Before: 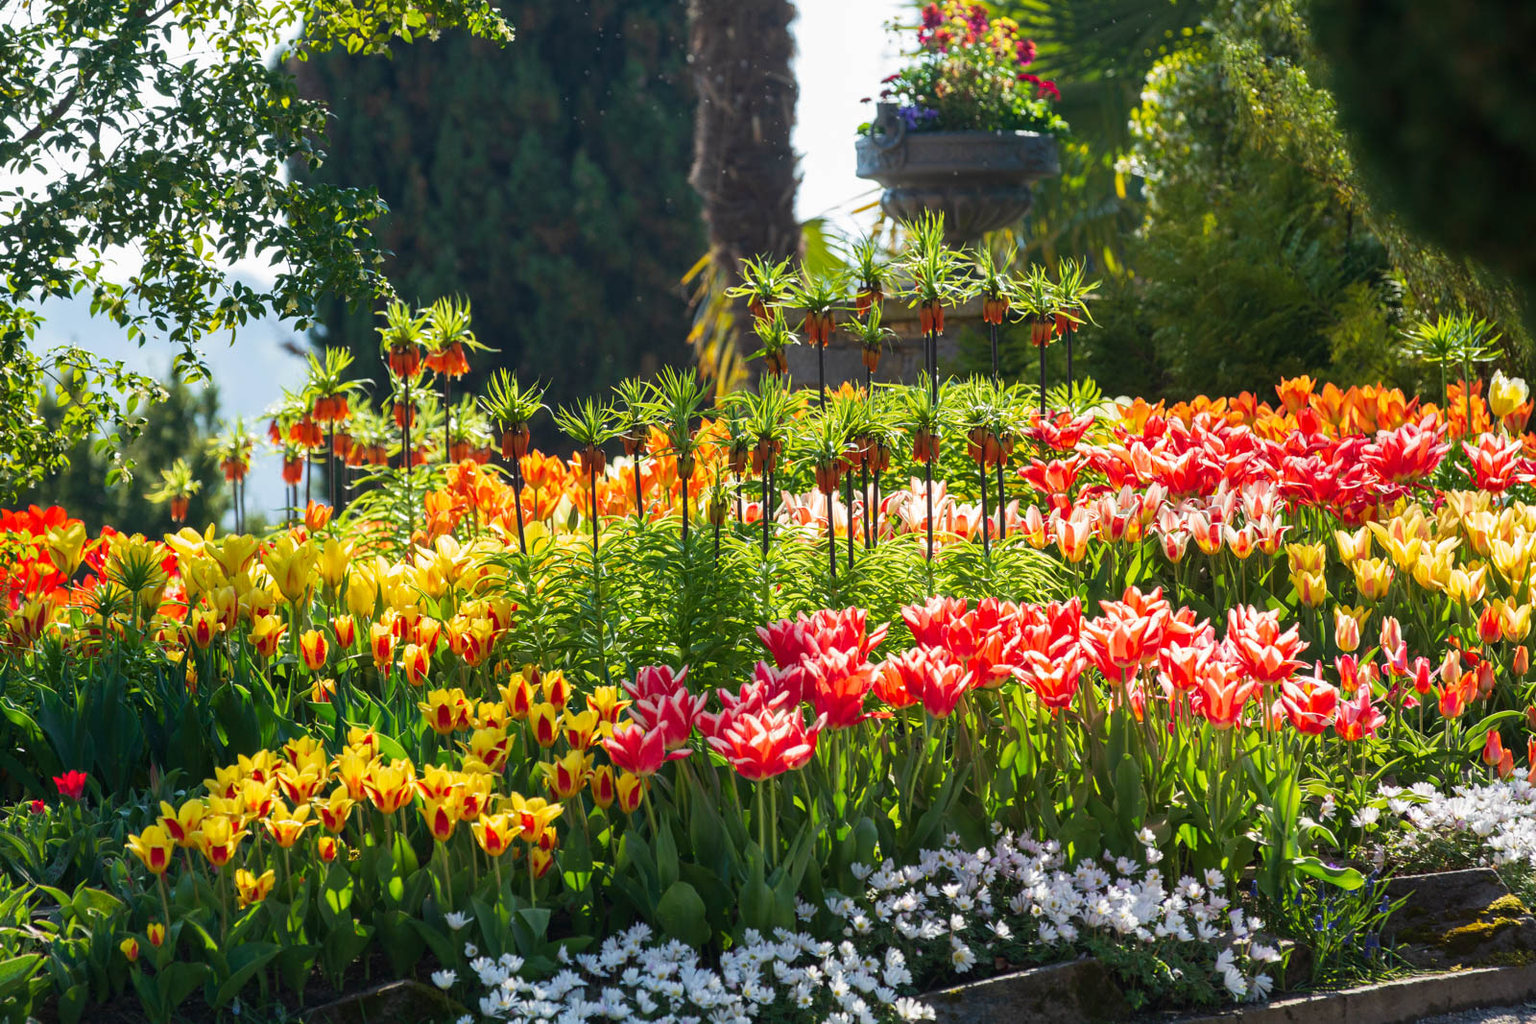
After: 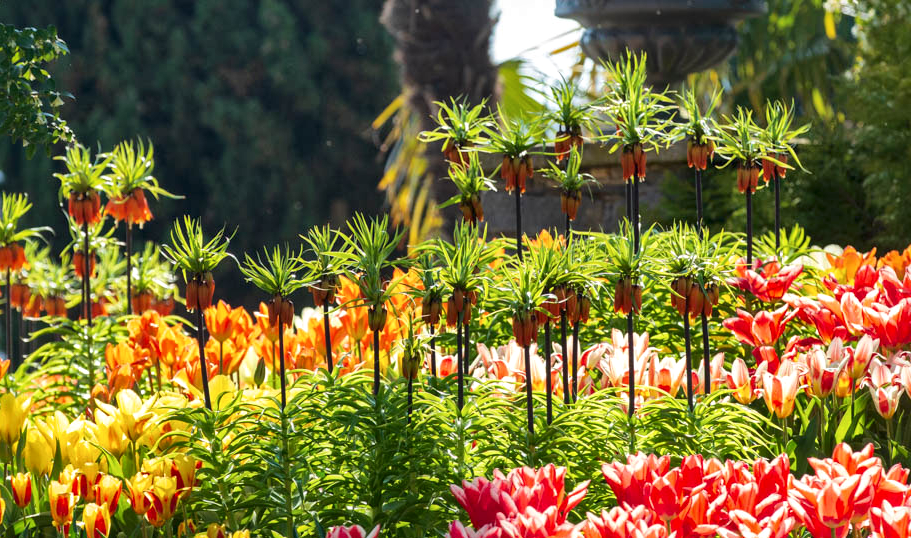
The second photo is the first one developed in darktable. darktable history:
local contrast: mode bilateral grid, contrast 19, coarseness 50, detail 171%, midtone range 0.2
crop: left 21.101%, top 15.772%, right 21.906%, bottom 33.795%
